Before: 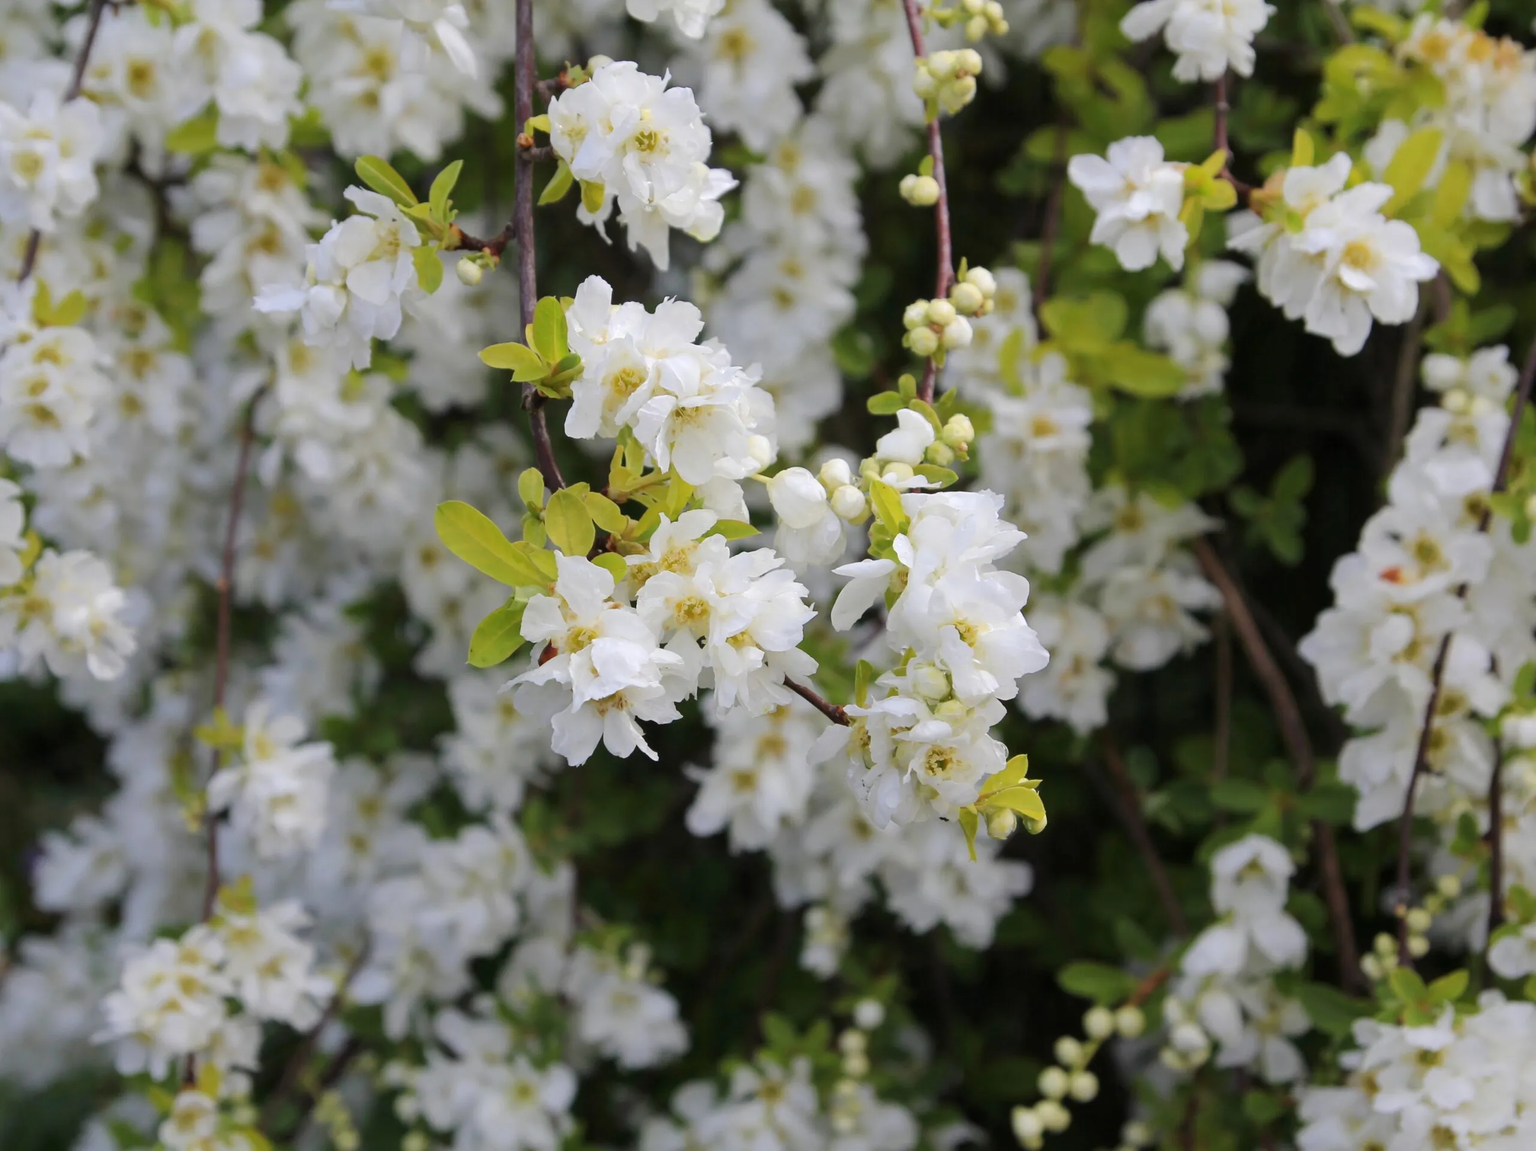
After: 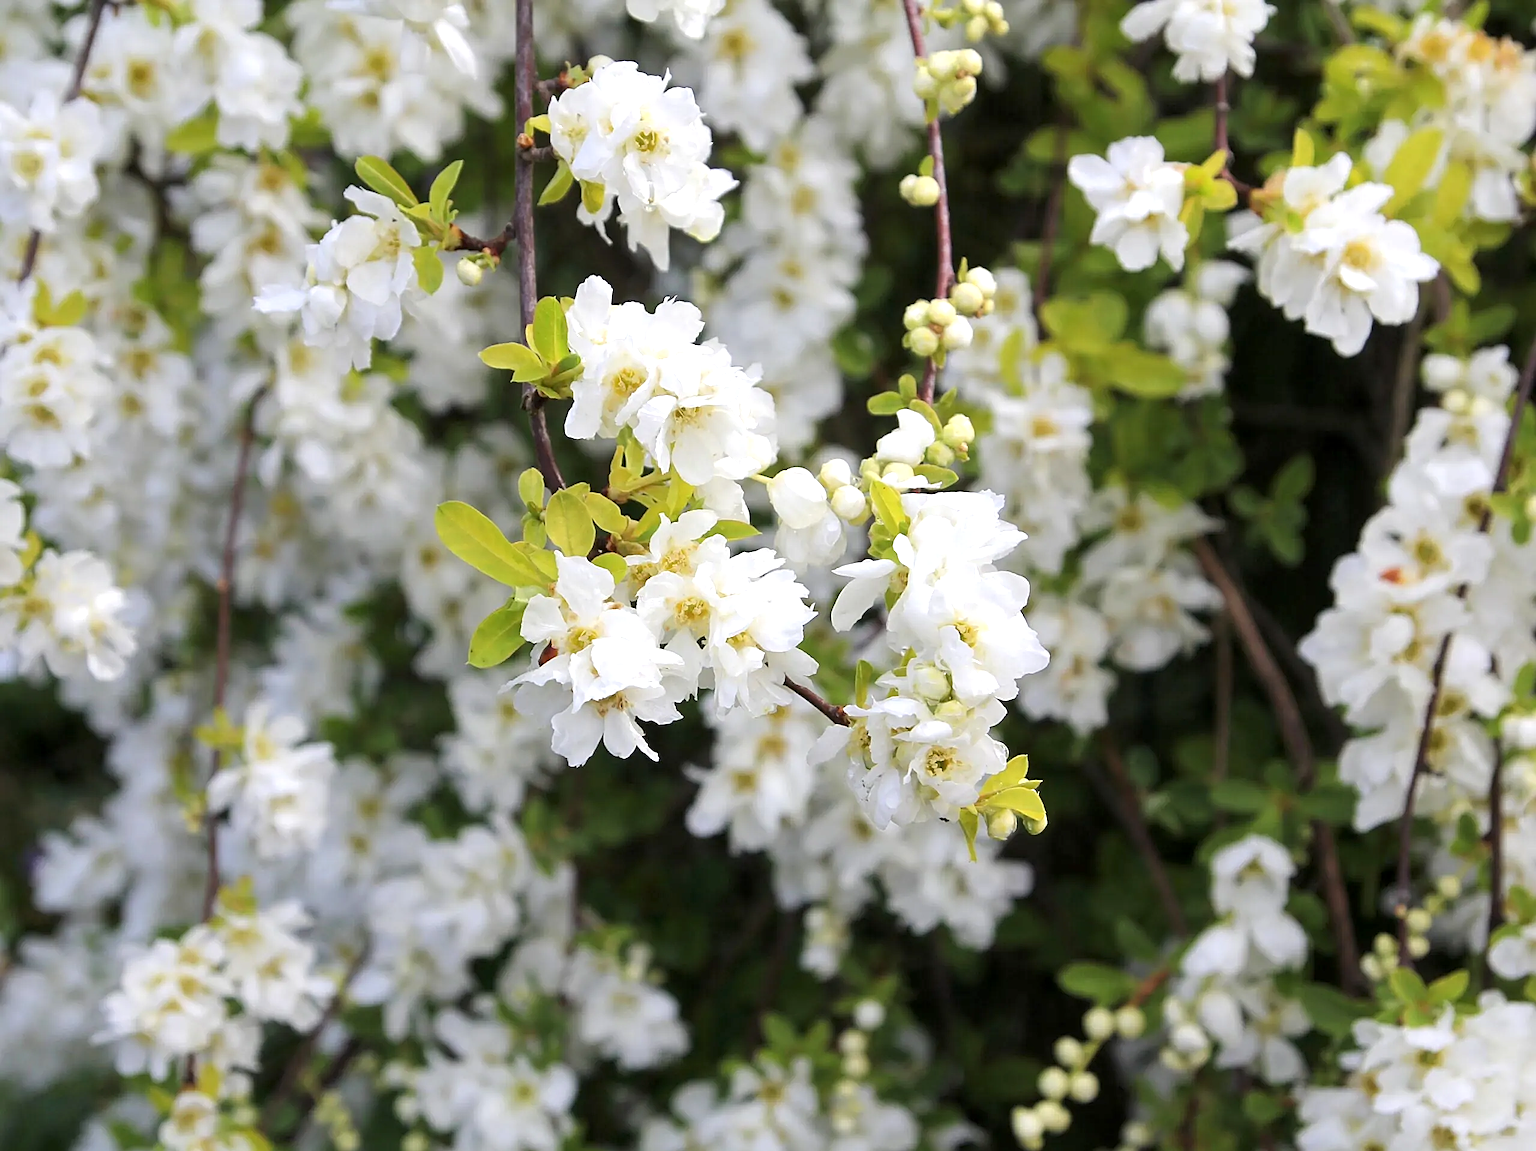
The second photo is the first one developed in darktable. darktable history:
exposure: exposure 0.495 EV, compensate highlight preservation false
sharpen: amount 0.742
tone equalizer: on, module defaults
local contrast: highlights 107%, shadows 101%, detail 119%, midtone range 0.2
